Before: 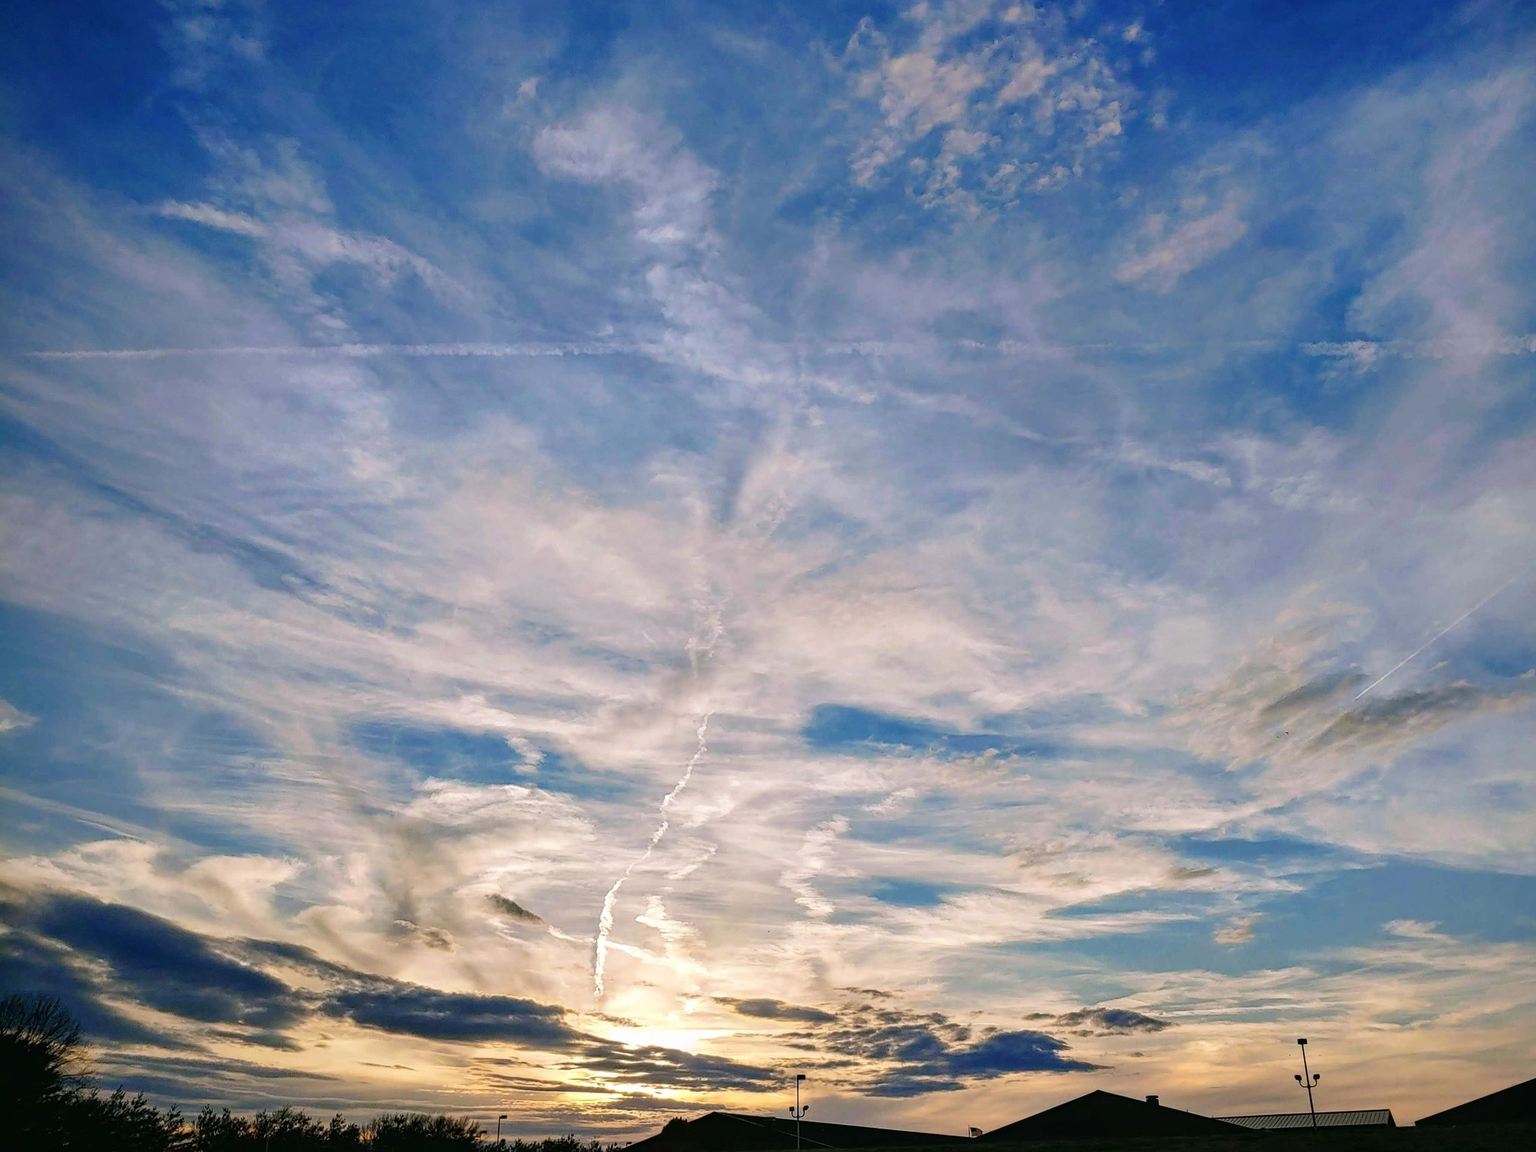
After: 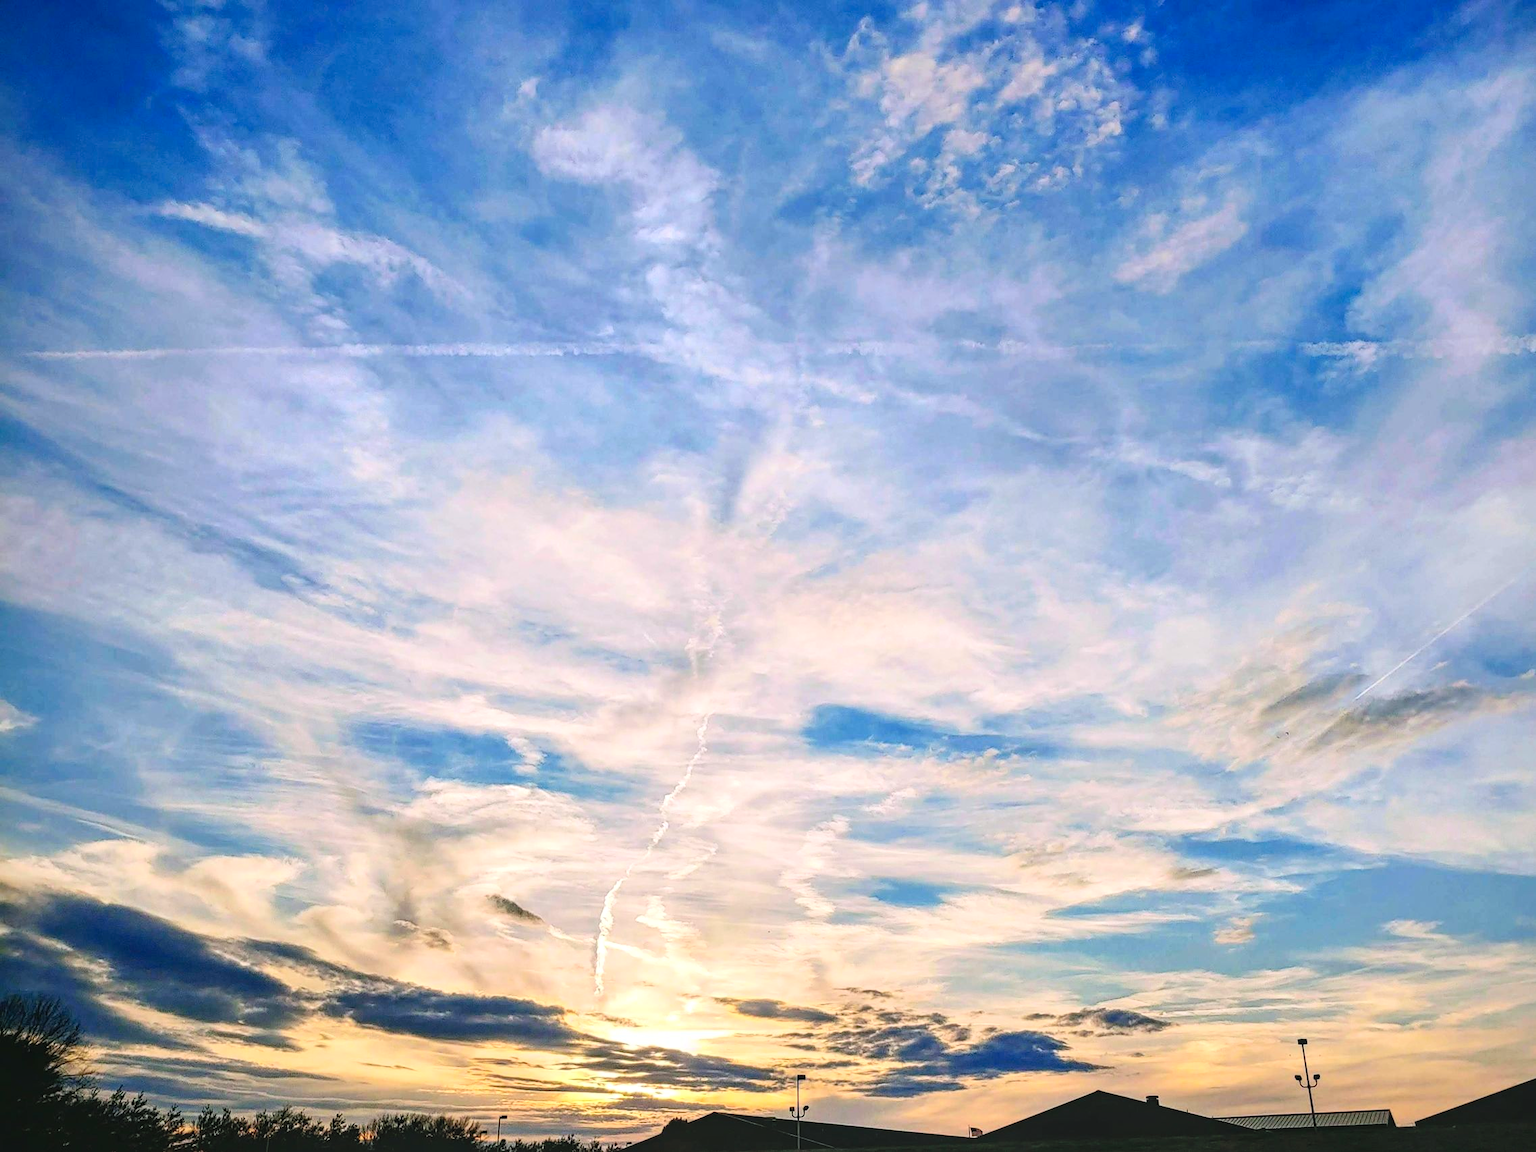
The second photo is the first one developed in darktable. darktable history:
exposure: exposure 0.267 EV, compensate highlight preservation false
contrast brightness saturation: contrast 0.2, brightness 0.163, saturation 0.225
local contrast: detail 114%
